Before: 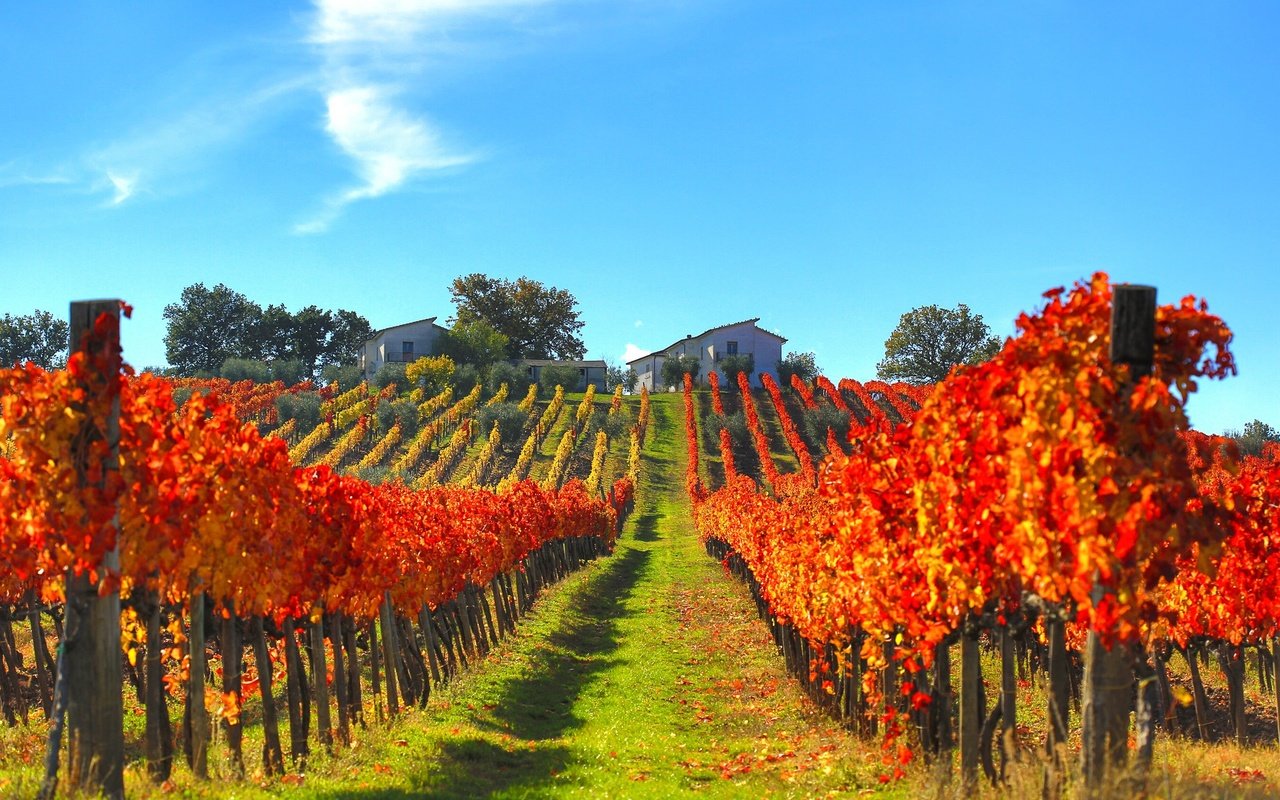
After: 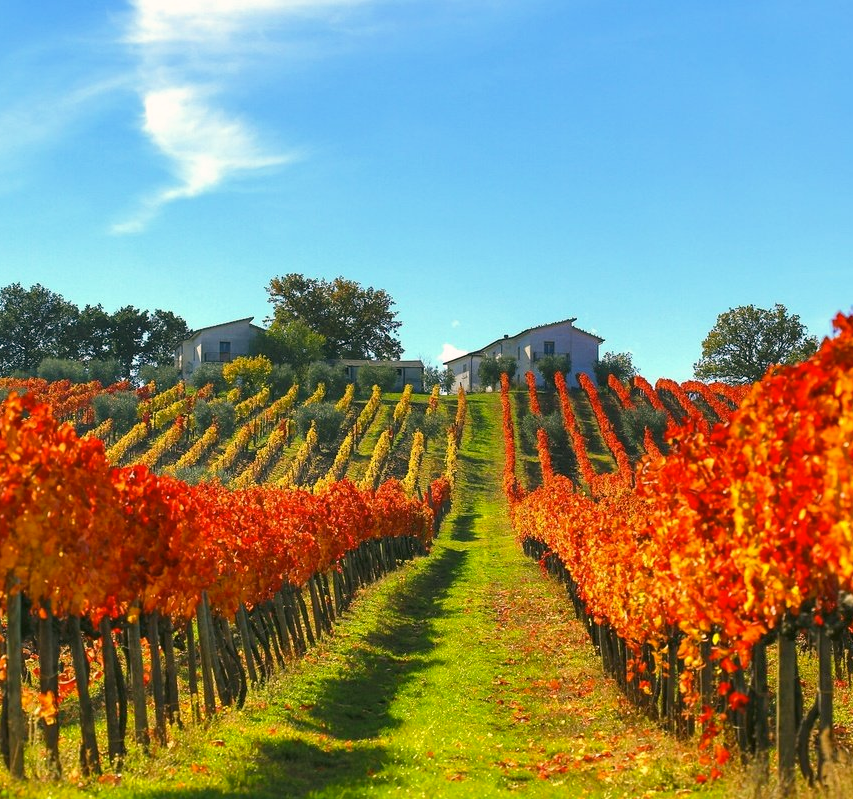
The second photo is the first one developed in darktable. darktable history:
crop and rotate: left 14.36%, right 18.967%
color correction: highlights a* 4.05, highlights b* 4.92, shadows a* -7.08, shadows b* 4.82
